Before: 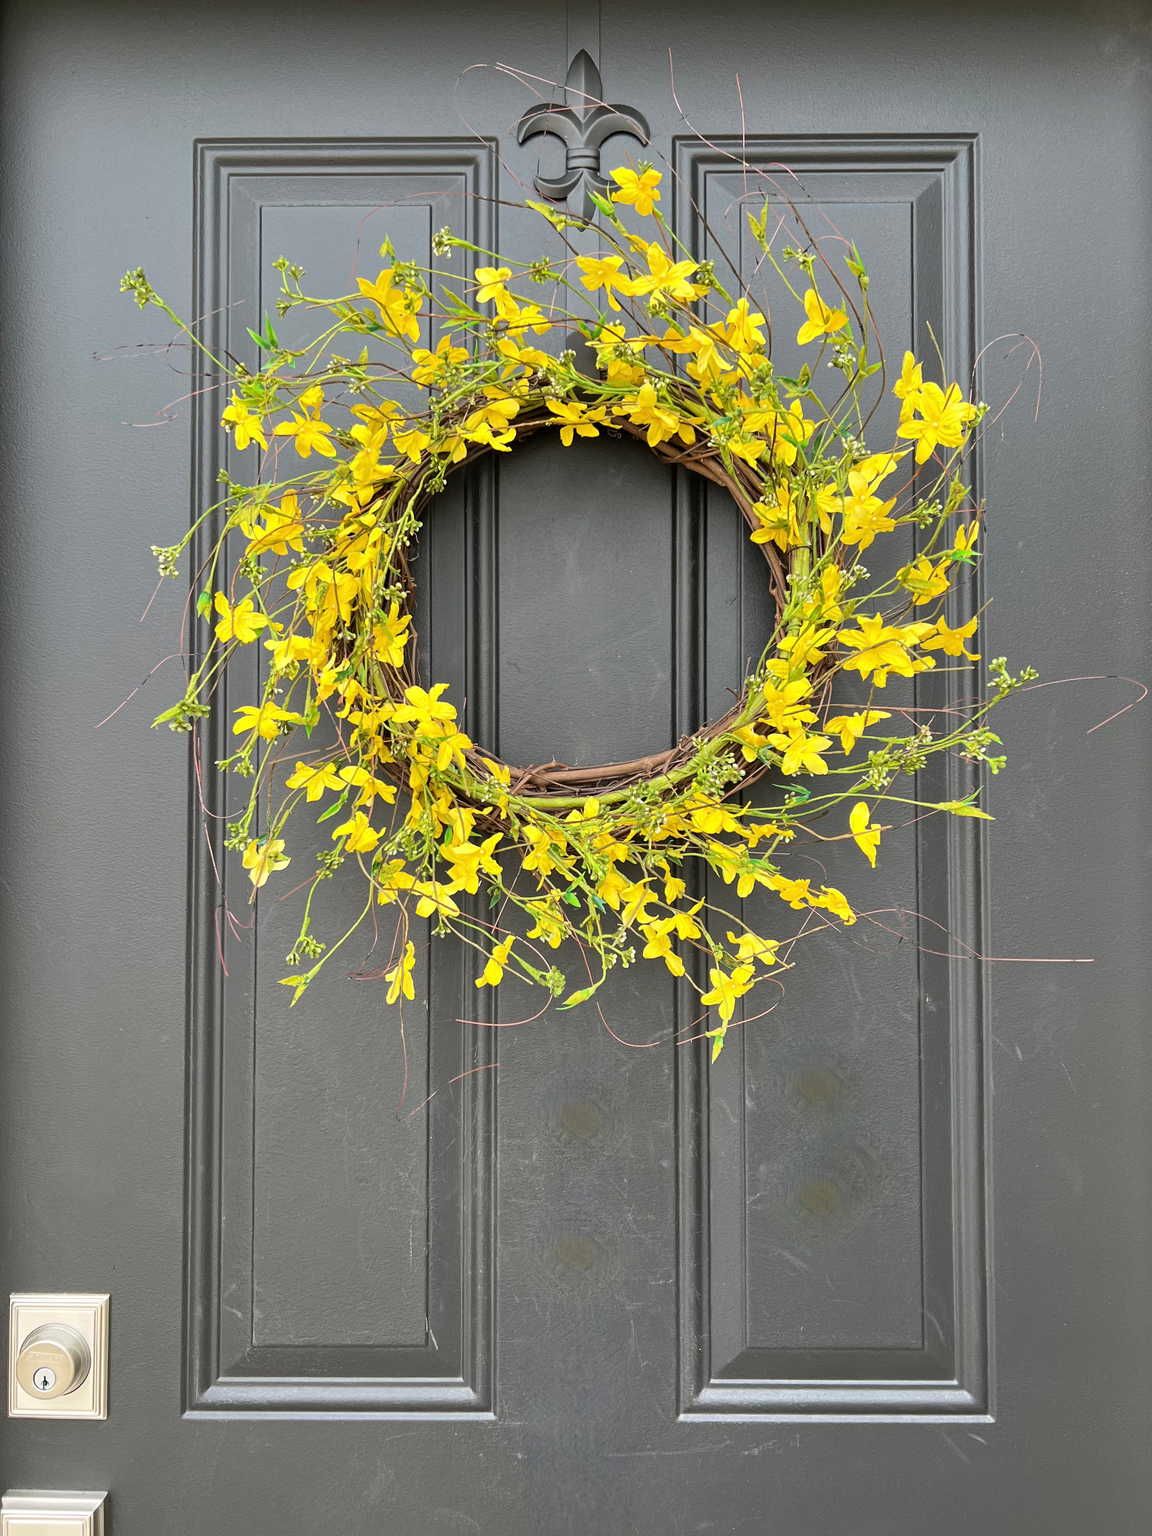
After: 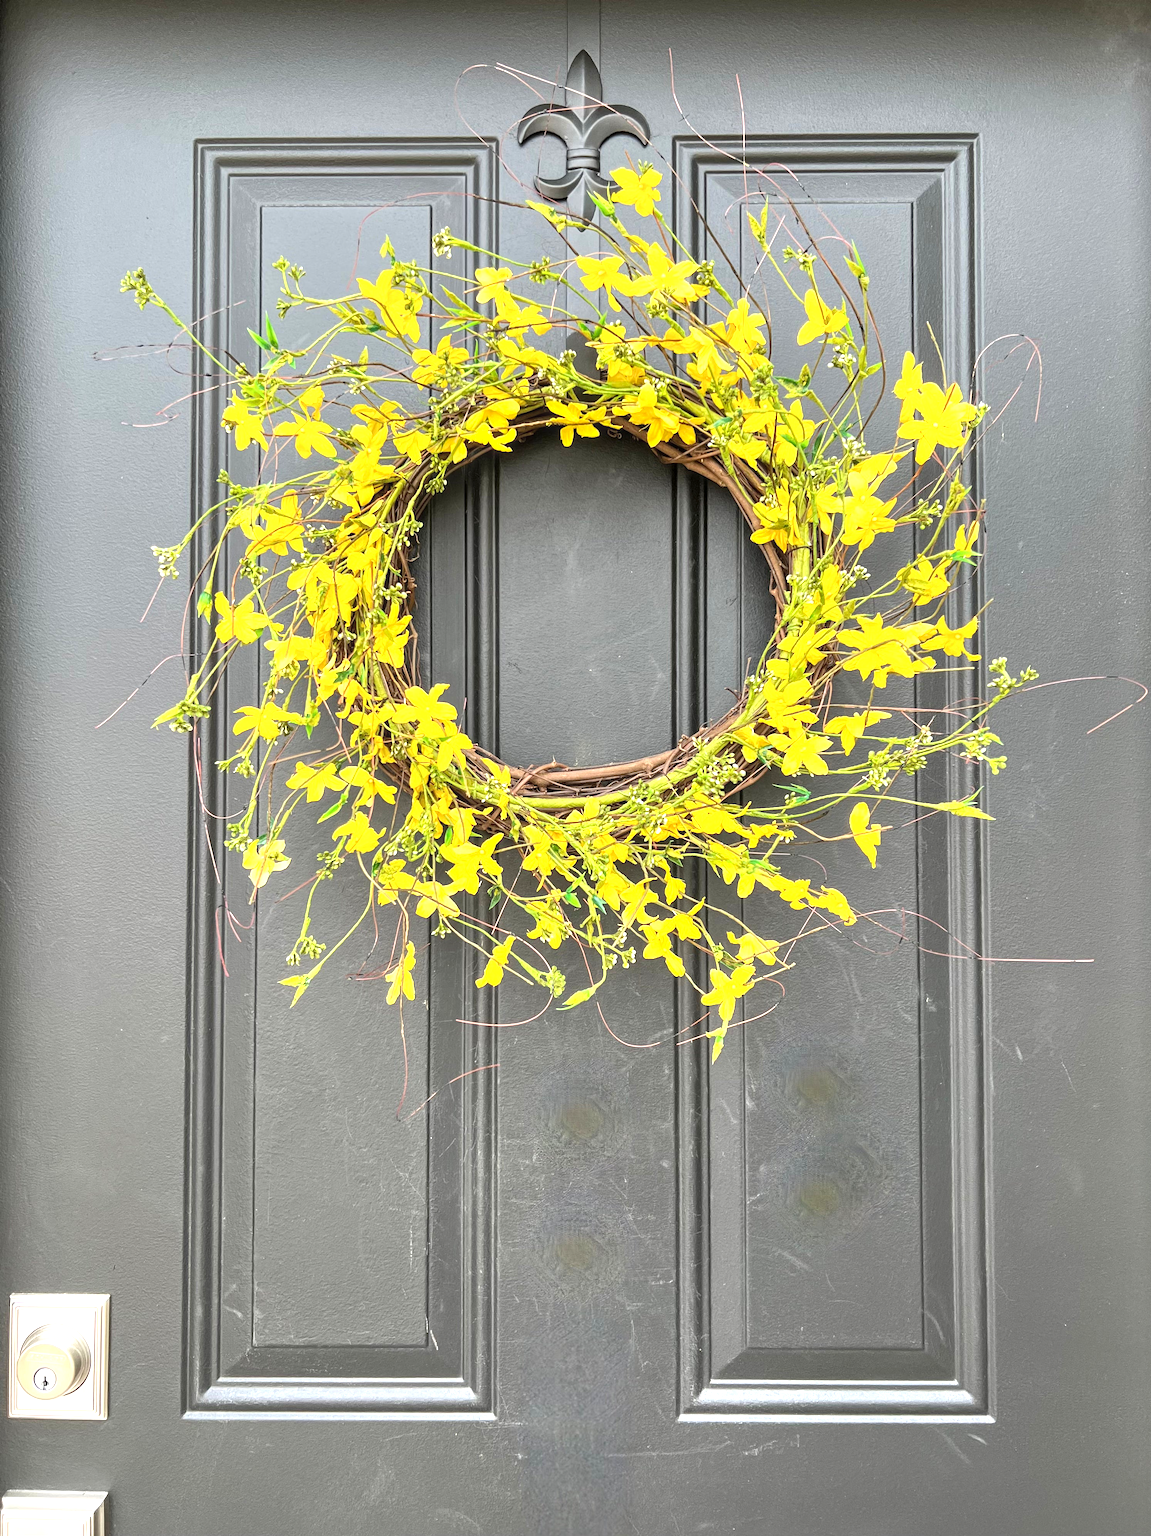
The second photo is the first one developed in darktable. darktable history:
local contrast: on, module defaults
exposure: black level correction 0, exposure 0.7 EV, compensate exposure bias true, compensate highlight preservation false
